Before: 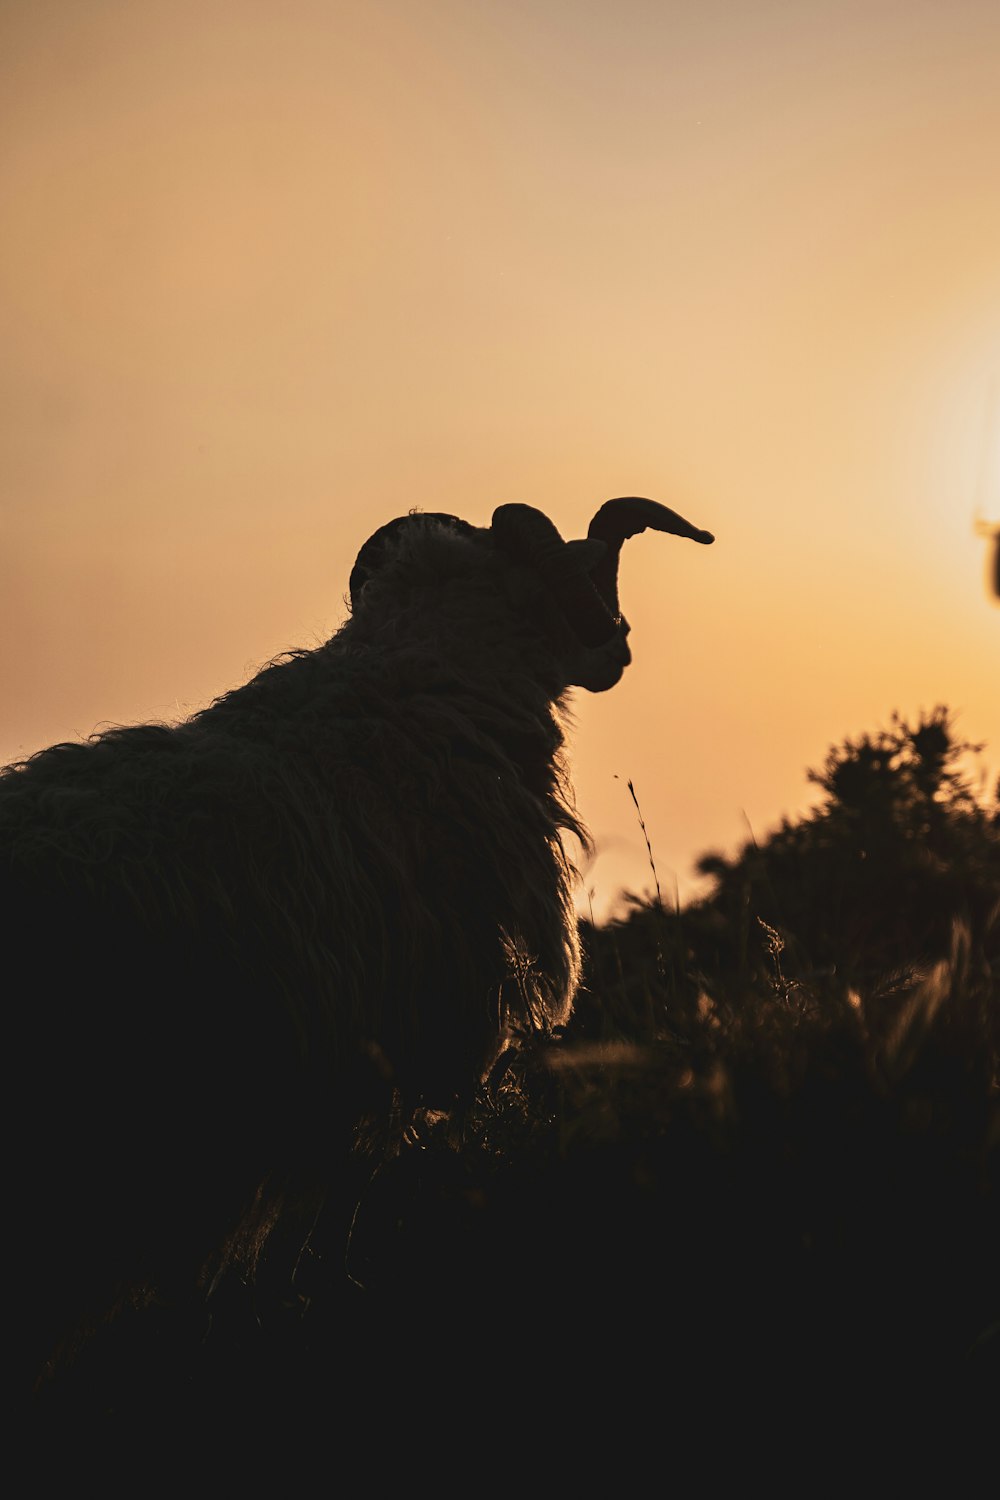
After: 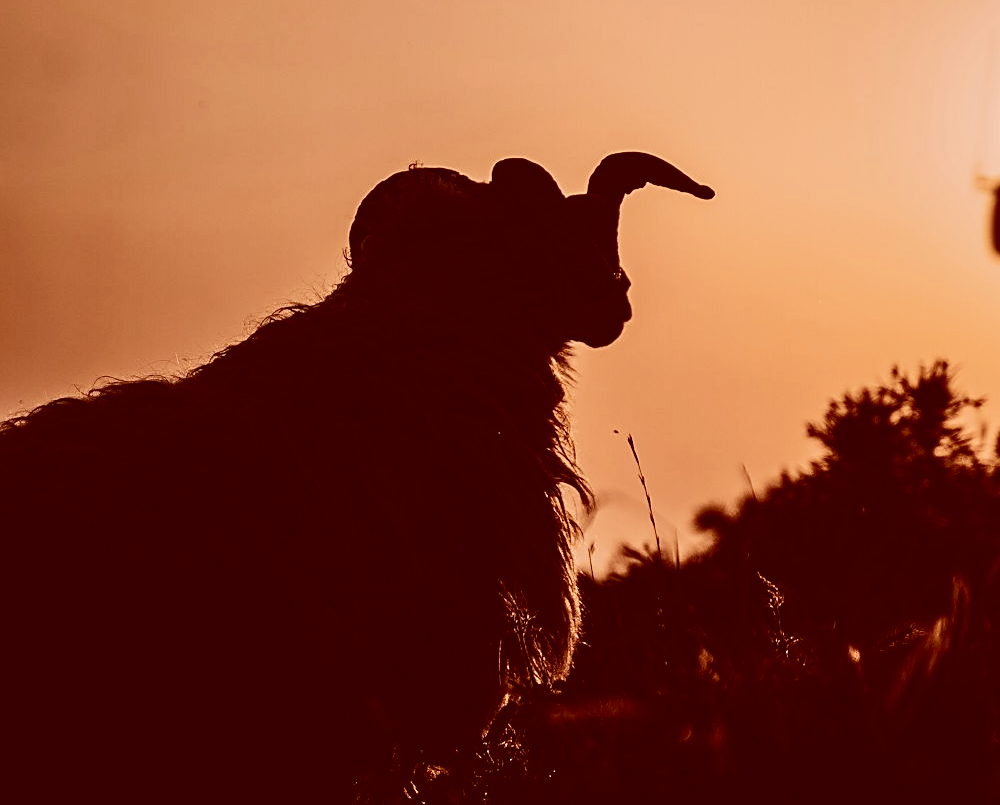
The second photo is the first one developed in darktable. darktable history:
color correction: highlights a* 9.22, highlights b* 8.46, shadows a* 39.84, shadows b* 39.76, saturation 0.82
sharpen: on, module defaults
crop and rotate: top 23.016%, bottom 23.3%
contrast brightness saturation: contrast 0.391, brightness 0.113
tone equalizer: -8 EV -0.021 EV, -7 EV 0.015 EV, -6 EV -0.008 EV, -5 EV 0.004 EV, -4 EV -0.03 EV, -3 EV -0.231 EV, -2 EV -0.687 EV, -1 EV -0.967 EV, +0 EV -0.948 EV
